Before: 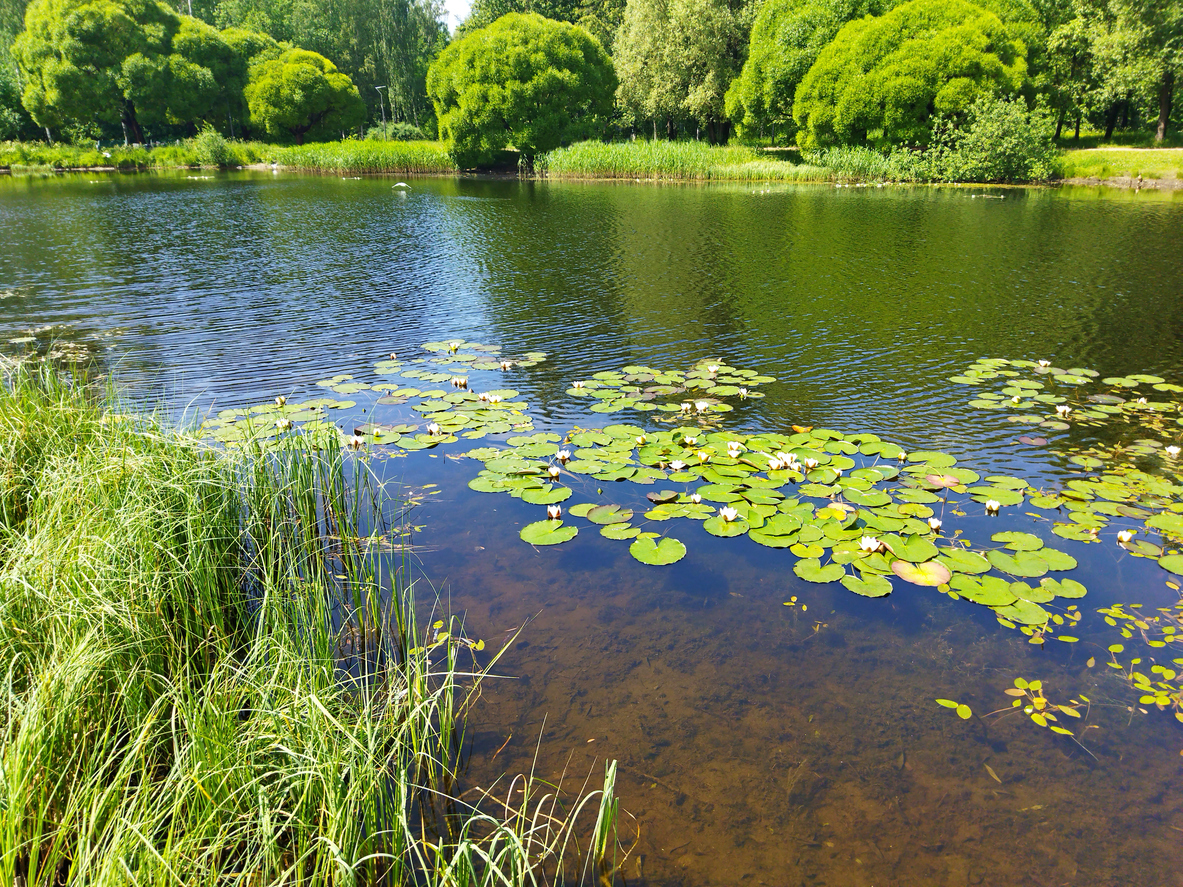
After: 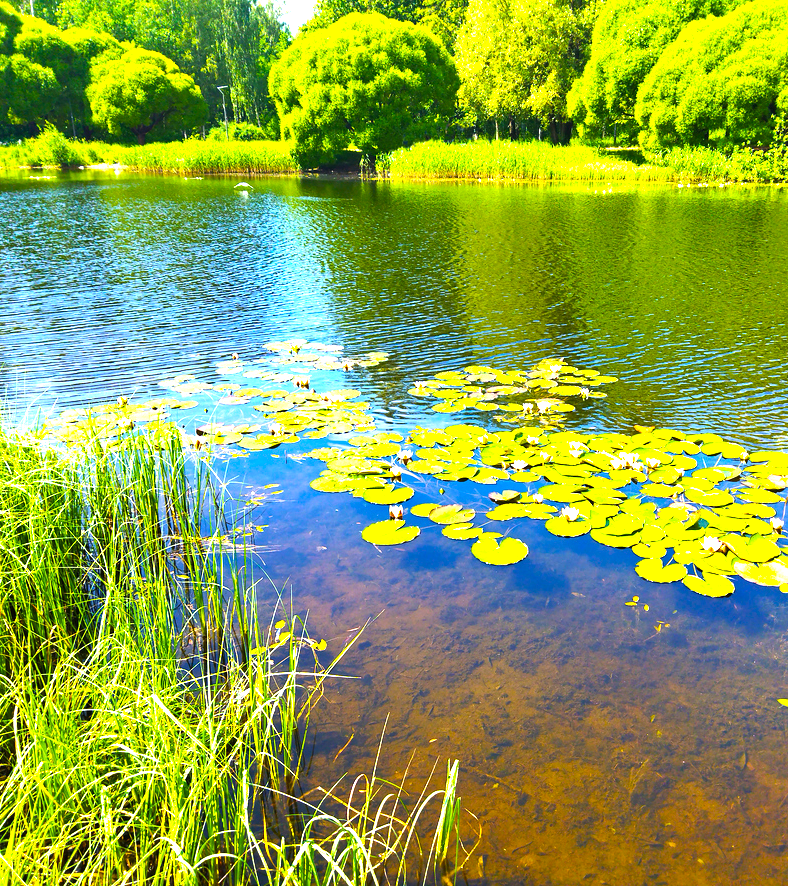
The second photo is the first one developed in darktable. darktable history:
color balance rgb: linear chroma grading › shadows -10%, linear chroma grading › global chroma 20%, perceptual saturation grading › global saturation 15%, perceptual brilliance grading › global brilliance 30%, perceptual brilliance grading › highlights 12%, perceptual brilliance grading › mid-tones 24%, global vibrance 20%
crop and rotate: left 13.409%, right 19.924%
local contrast: mode bilateral grid, contrast 100, coarseness 100, detail 94%, midtone range 0.2
